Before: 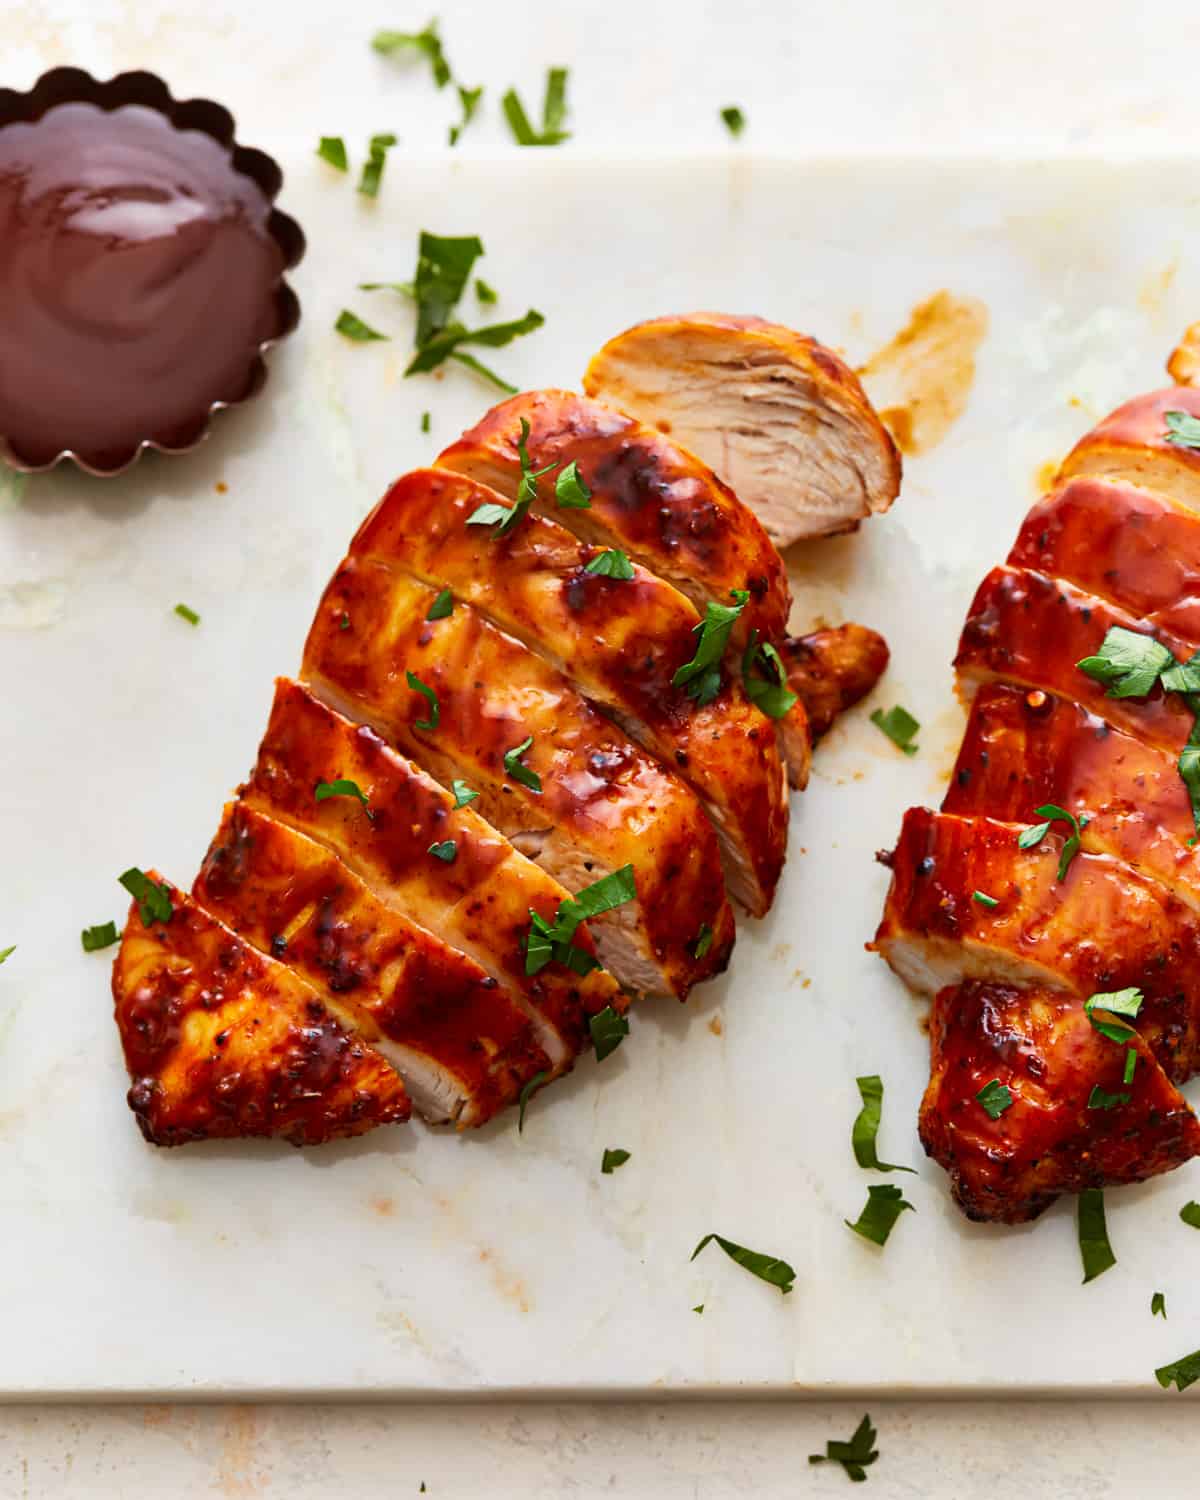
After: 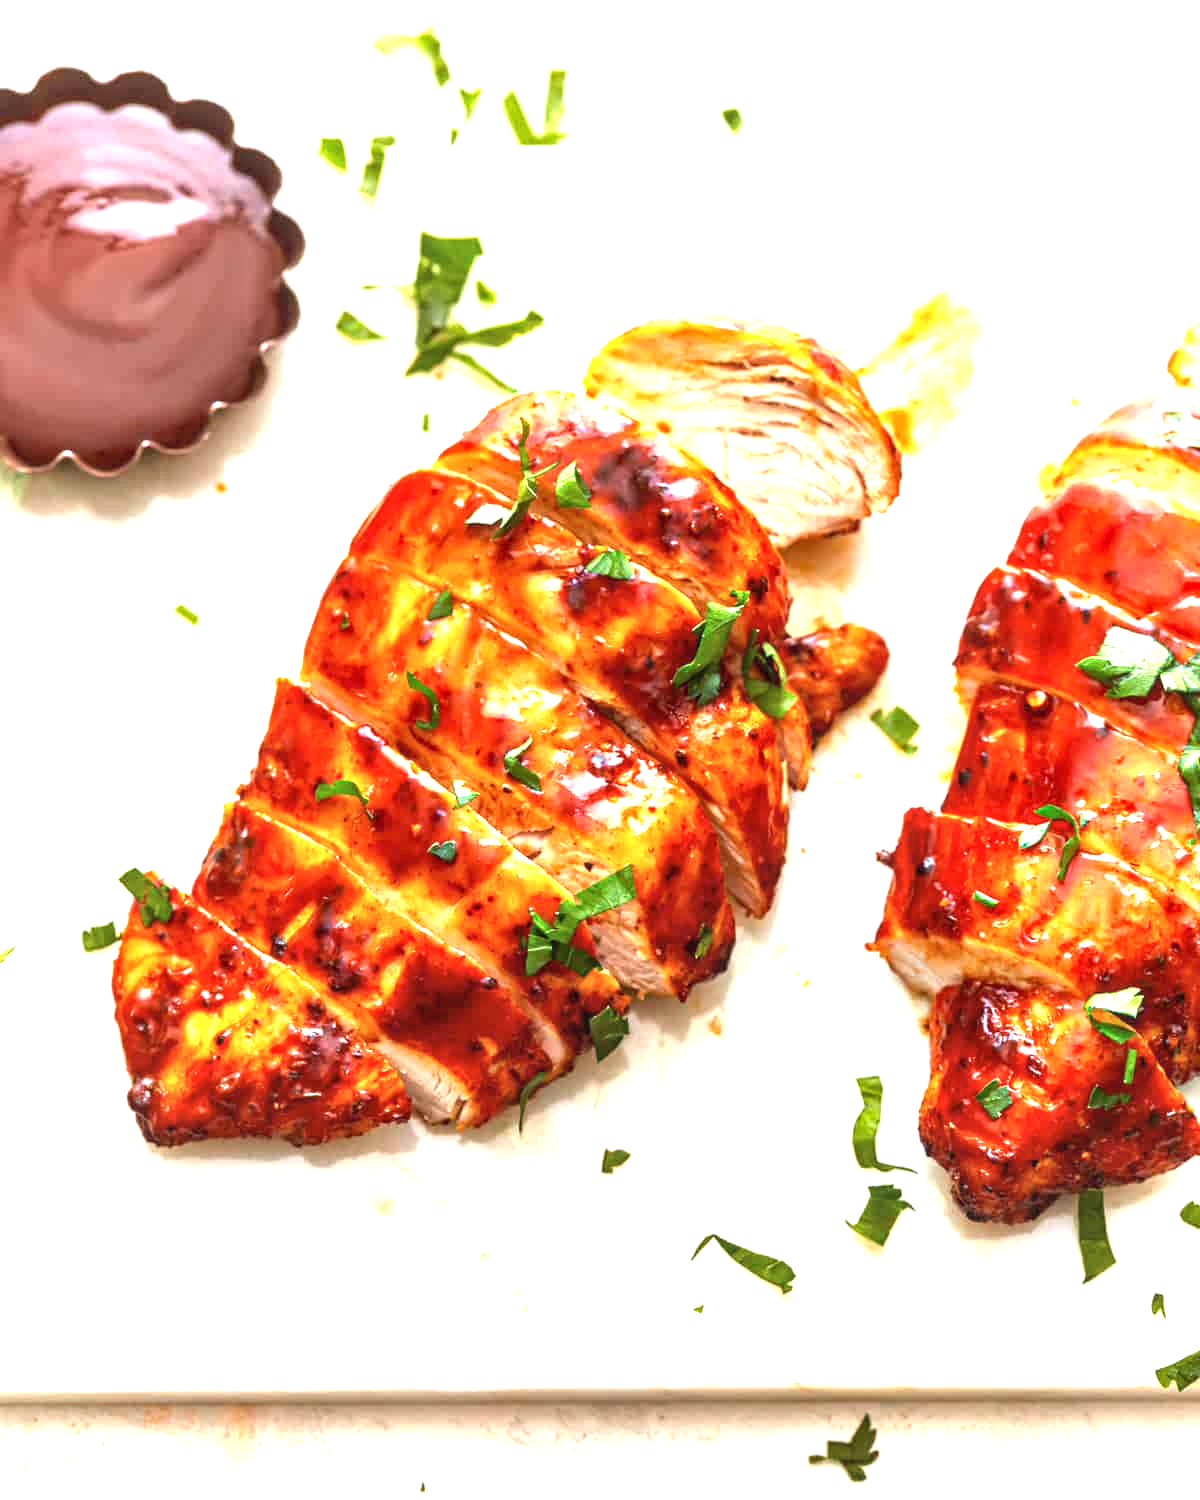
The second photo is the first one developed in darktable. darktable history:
local contrast: on, module defaults
exposure: black level correction 0, exposure 1.465 EV, compensate exposure bias true, compensate highlight preservation false
